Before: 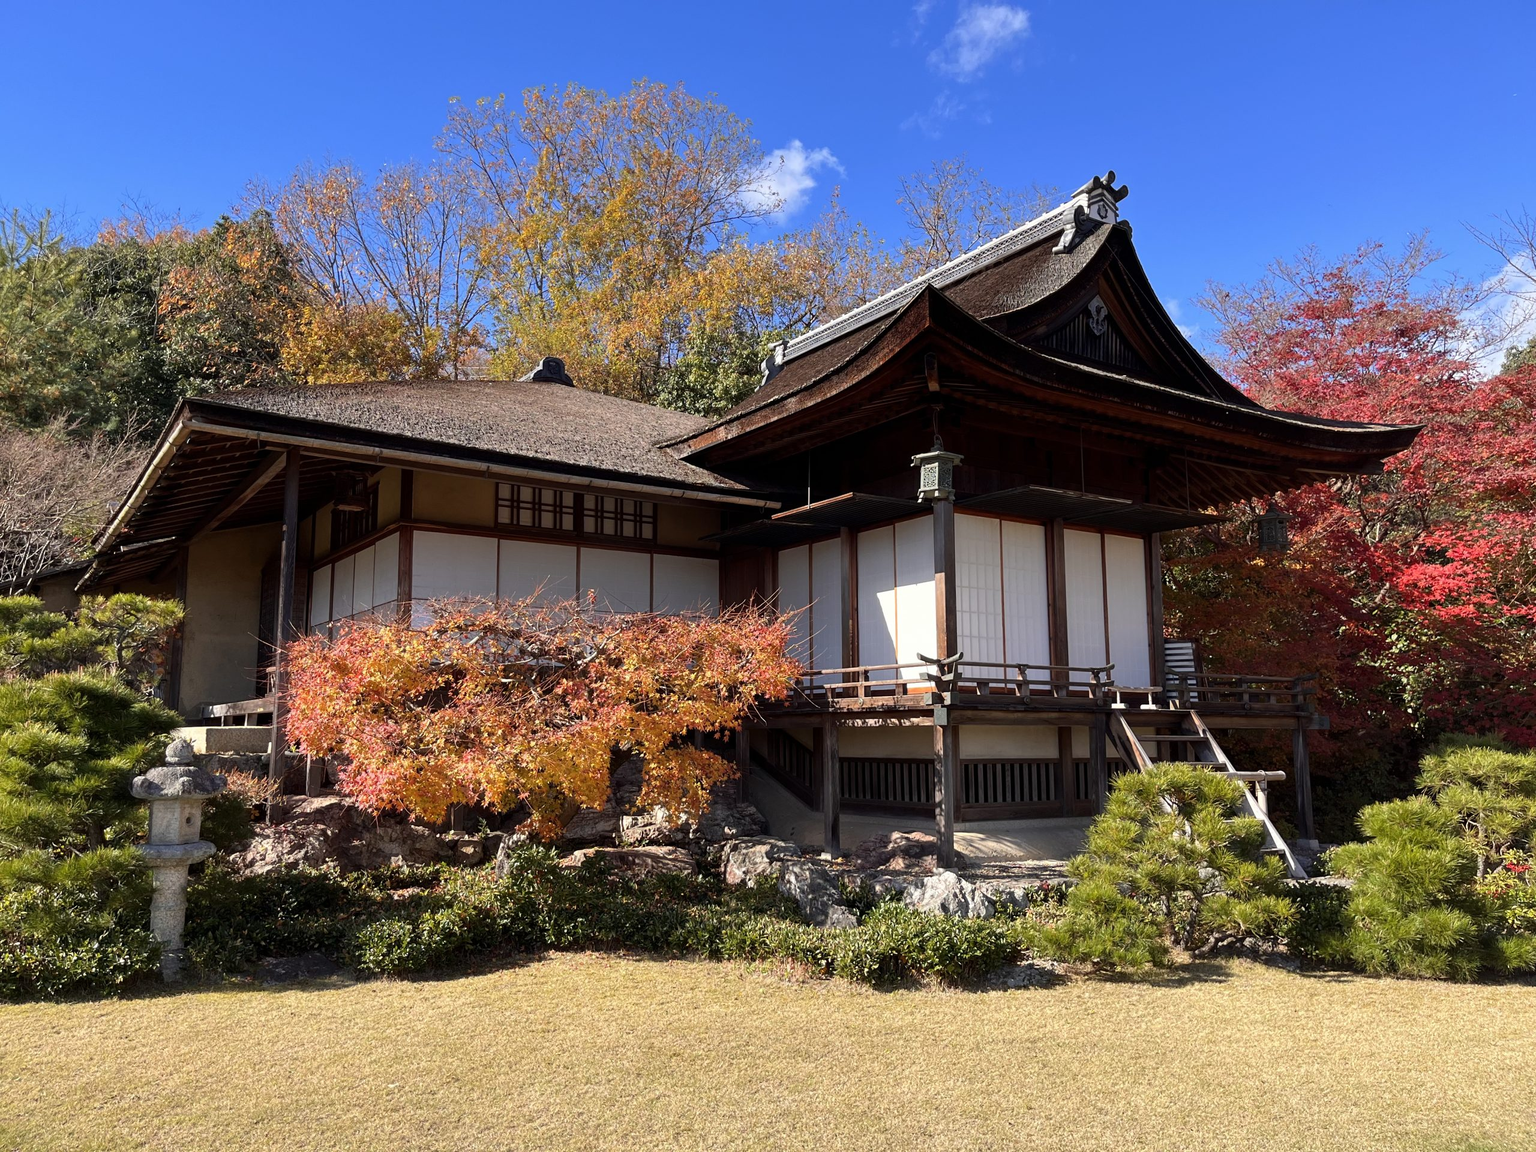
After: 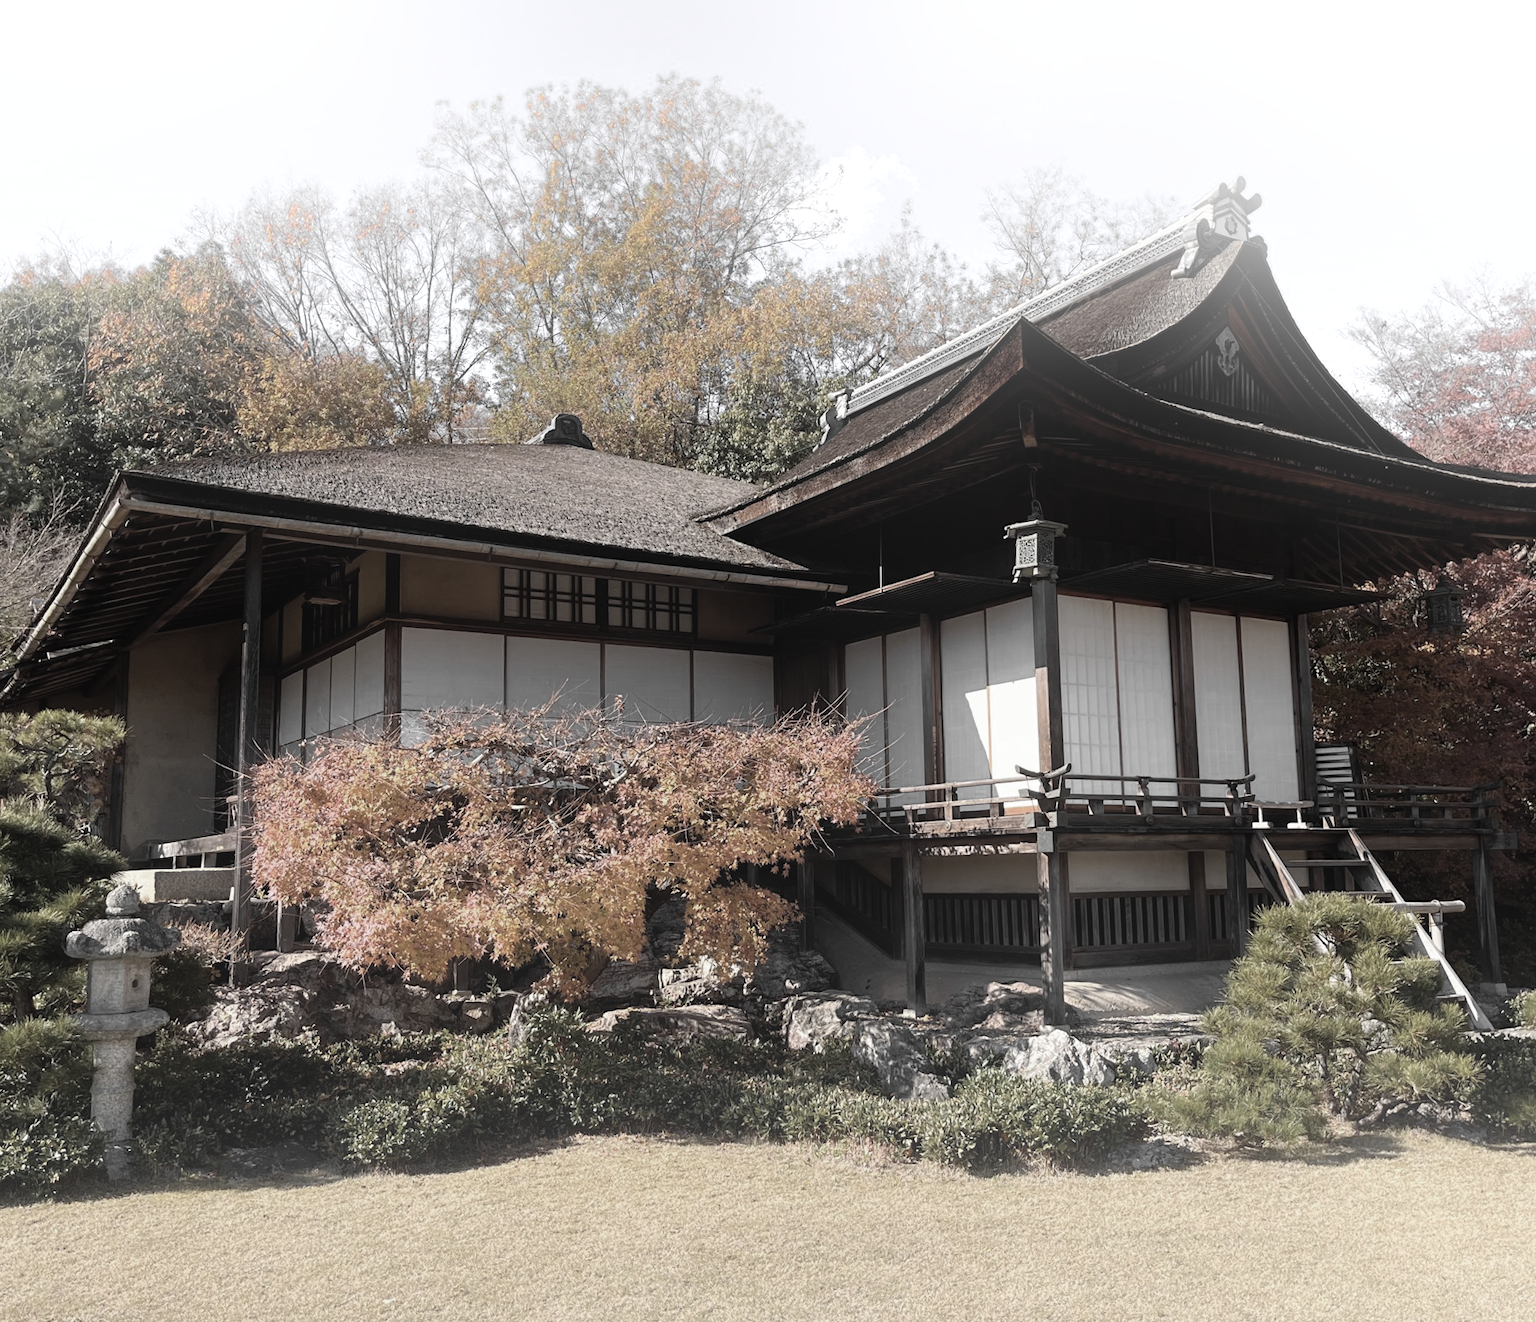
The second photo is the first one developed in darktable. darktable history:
crop and rotate: angle 1°, left 4.281%, top 0.642%, right 11.383%, bottom 2.486%
bloom: size 40%
color zones: curves: ch0 [(0, 0.613) (0.01, 0.613) (0.245, 0.448) (0.498, 0.529) (0.642, 0.665) (0.879, 0.777) (0.99, 0.613)]; ch1 [(0, 0.035) (0.121, 0.189) (0.259, 0.197) (0.415, 0.061) (0.589, 0.022) (0.732, 0.022) (0.857, 0.026) (0.991, 0.053)]
